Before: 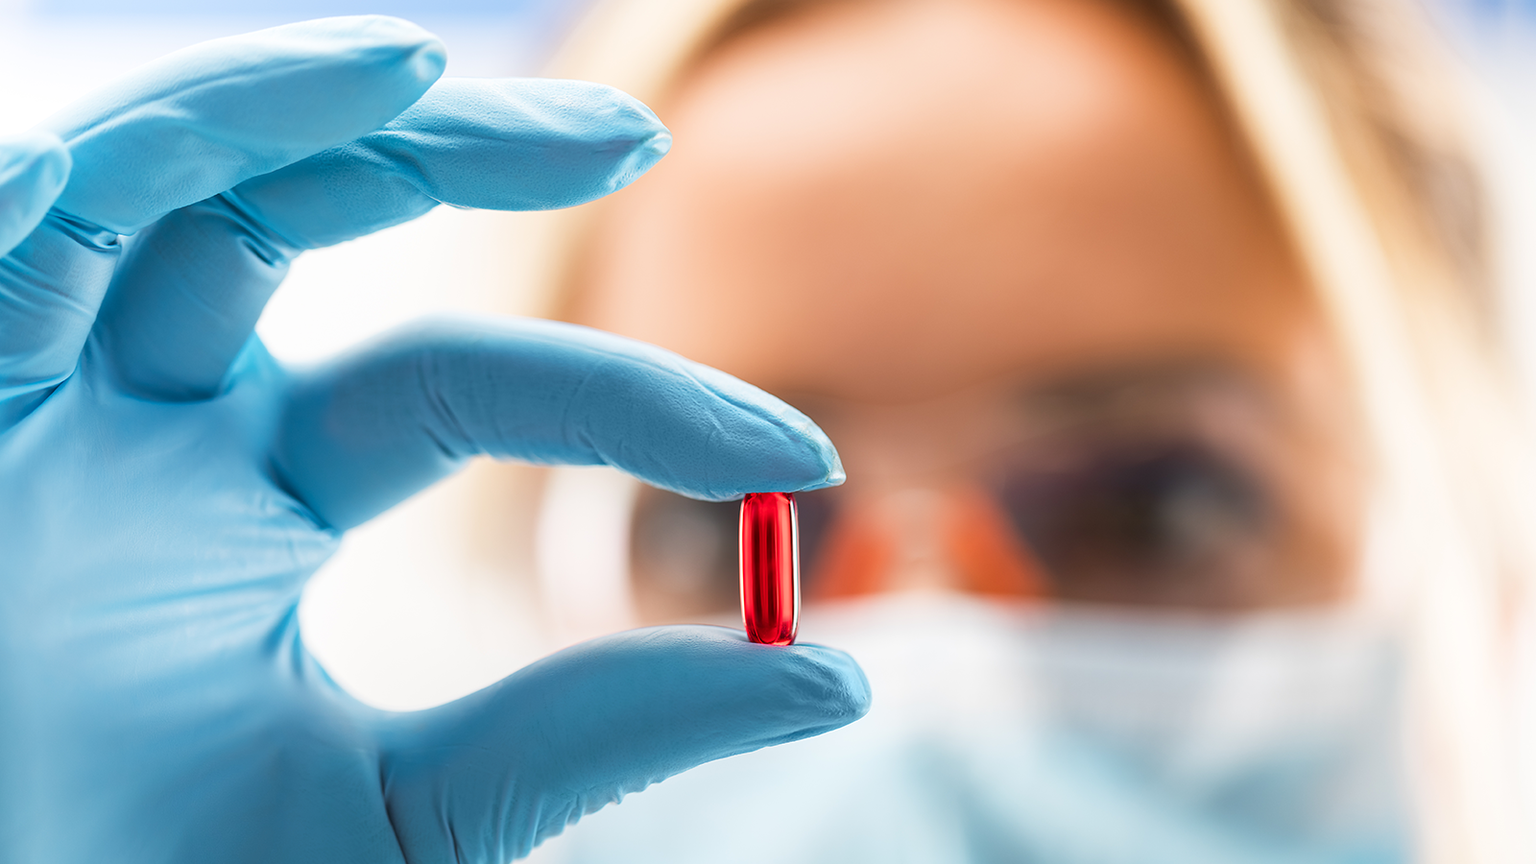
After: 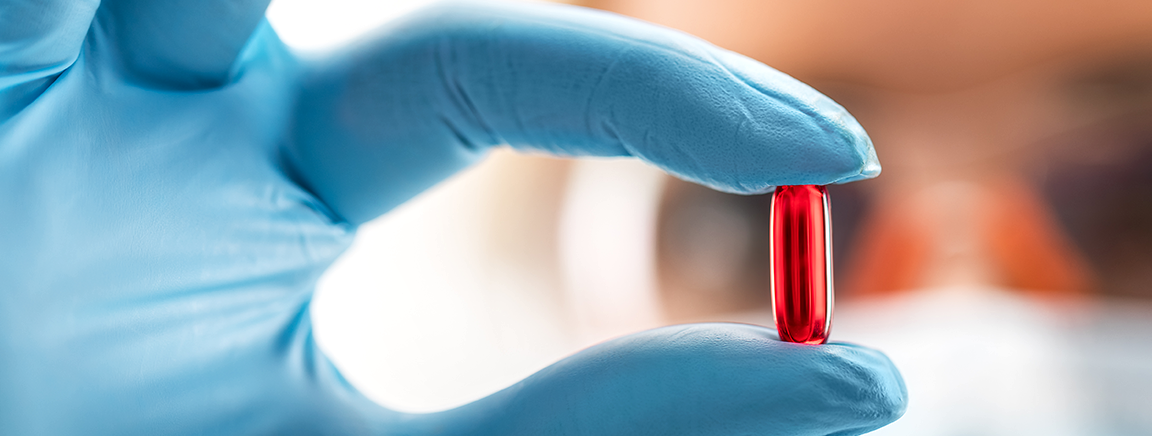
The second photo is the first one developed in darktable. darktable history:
local contrast: on, module defaults
crop: top 36.498%, right 27.964%, bottom 14.995%
